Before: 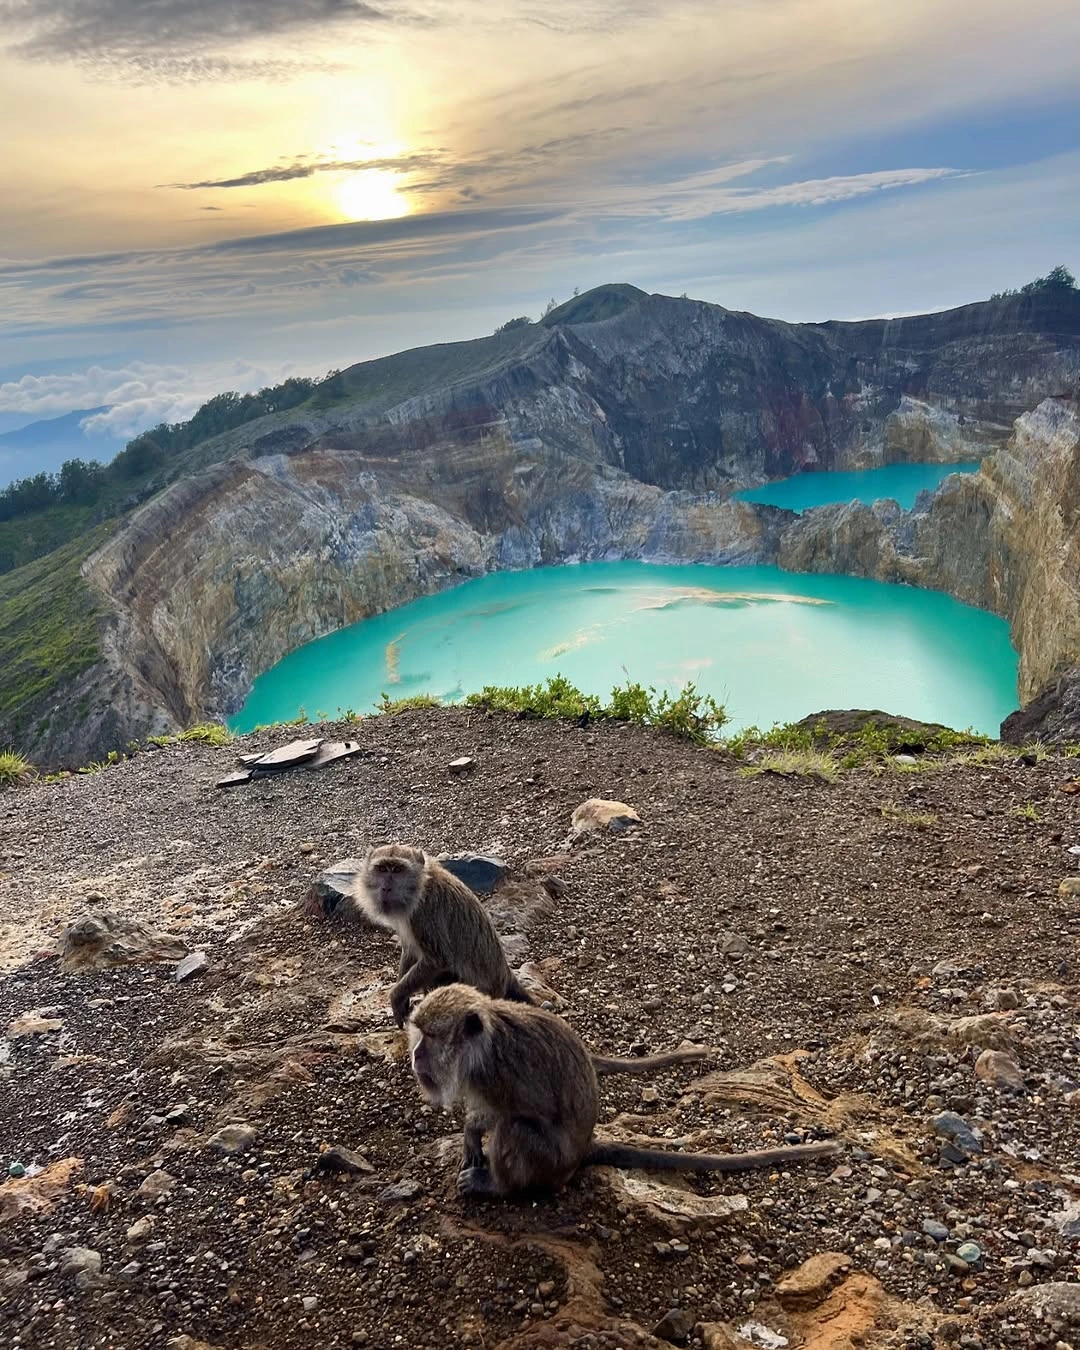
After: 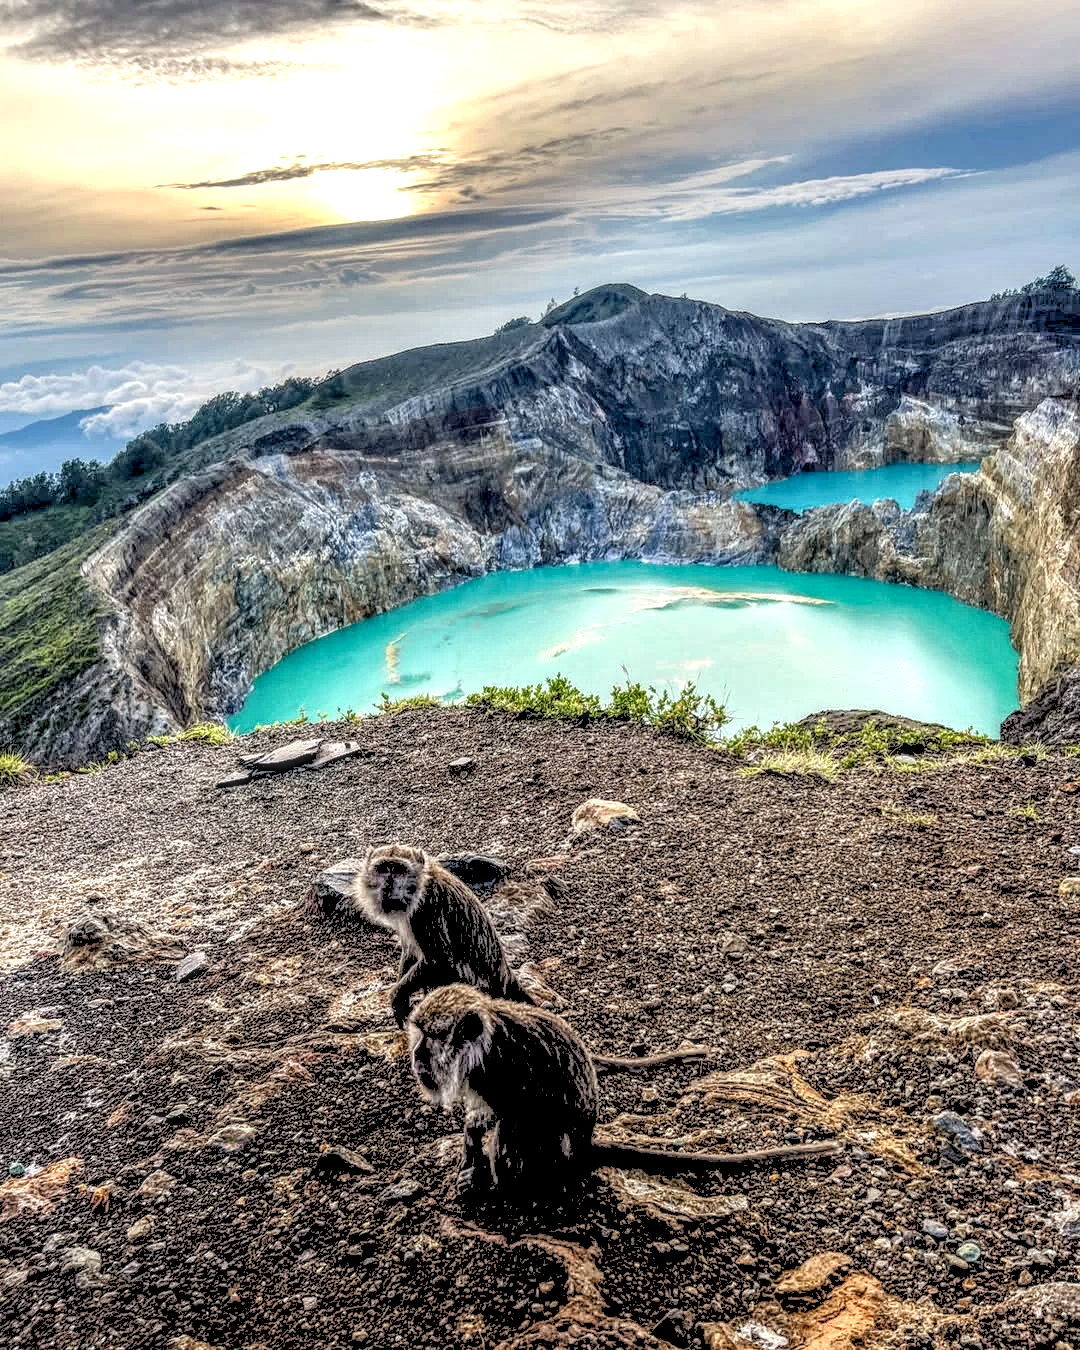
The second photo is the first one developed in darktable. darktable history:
local contrast: highlights 0%, shadows 0%, detail 300%, midtone range 0.3
exposure: exposure 0.078 EV, compensate highlight preservation false
rgb levels: levels [[0.027, 0.429, 0.996], [0, 0.5, 1], [0, 0.5, 1]]
